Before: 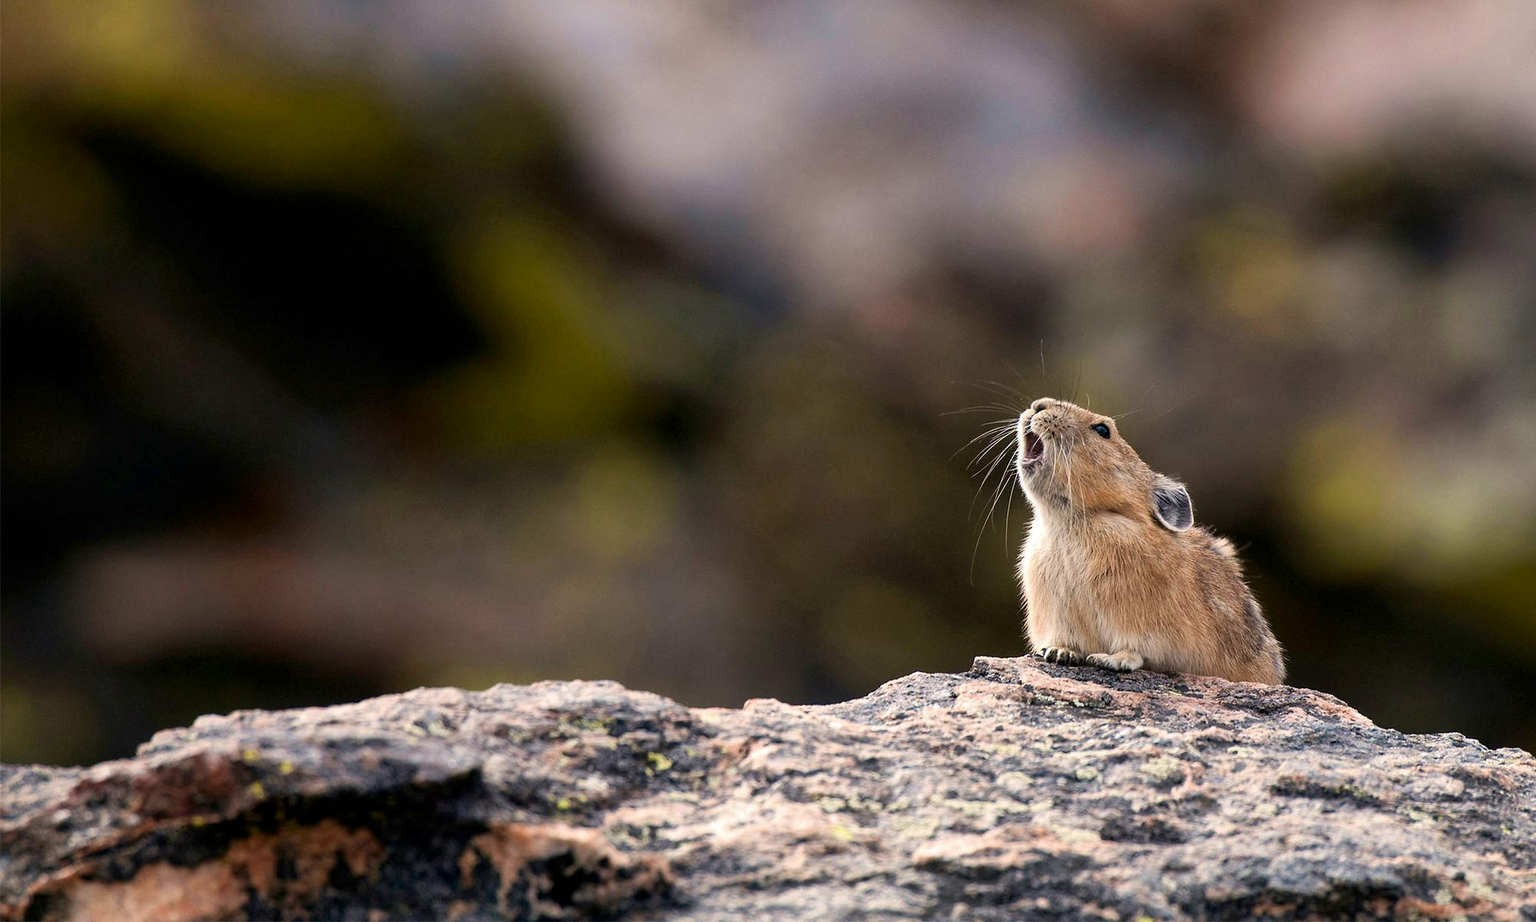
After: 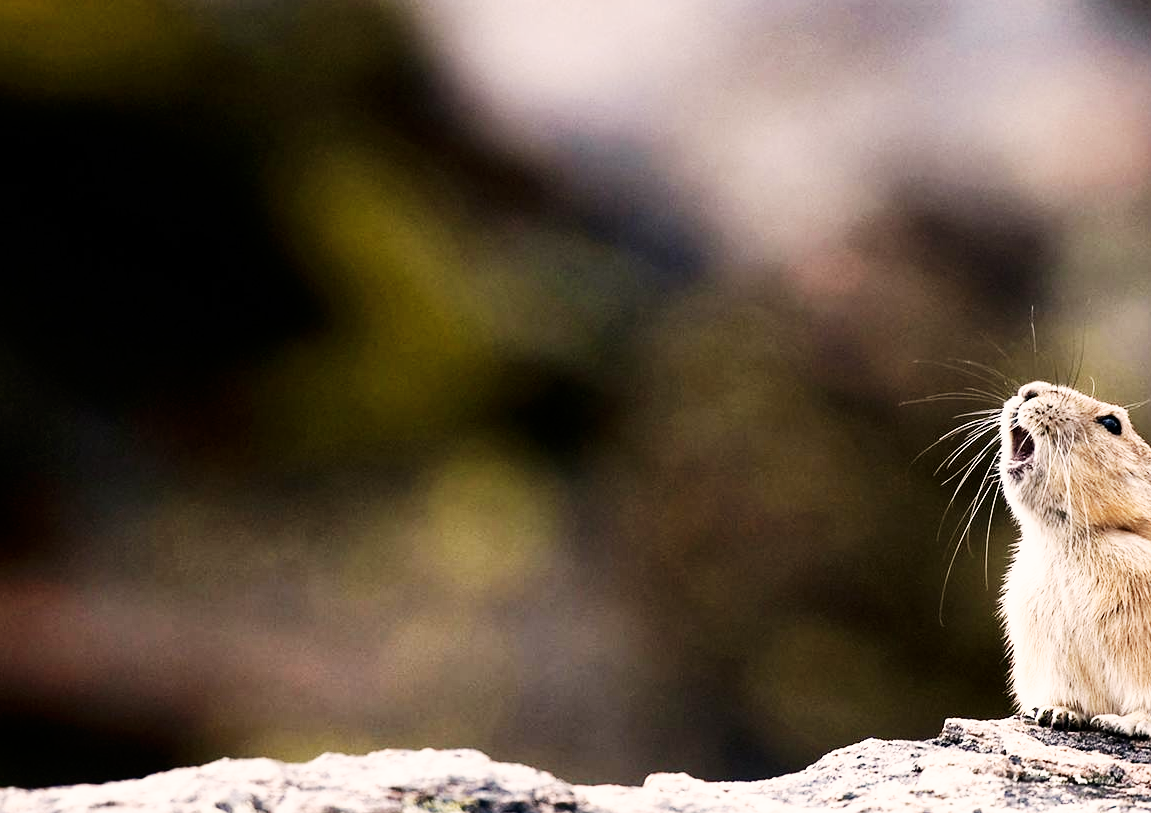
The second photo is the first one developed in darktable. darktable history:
color correction: highlights a* 5.52, highlights b* 5.19, saturation 0.683
base curve: curves: ch0 [(0, 0) (0.007, 0.004) (0.027, 0.03) (0.046, 0.07) (0.207, 0.54) (0.442, 0.872) (0.673, 0.972) (1, 1)], preserve colors none
contrast brightness saturation: brightness -0.087
crop: left 16.243%, top 11.398%, right 26.164%, bottom 20.79%
